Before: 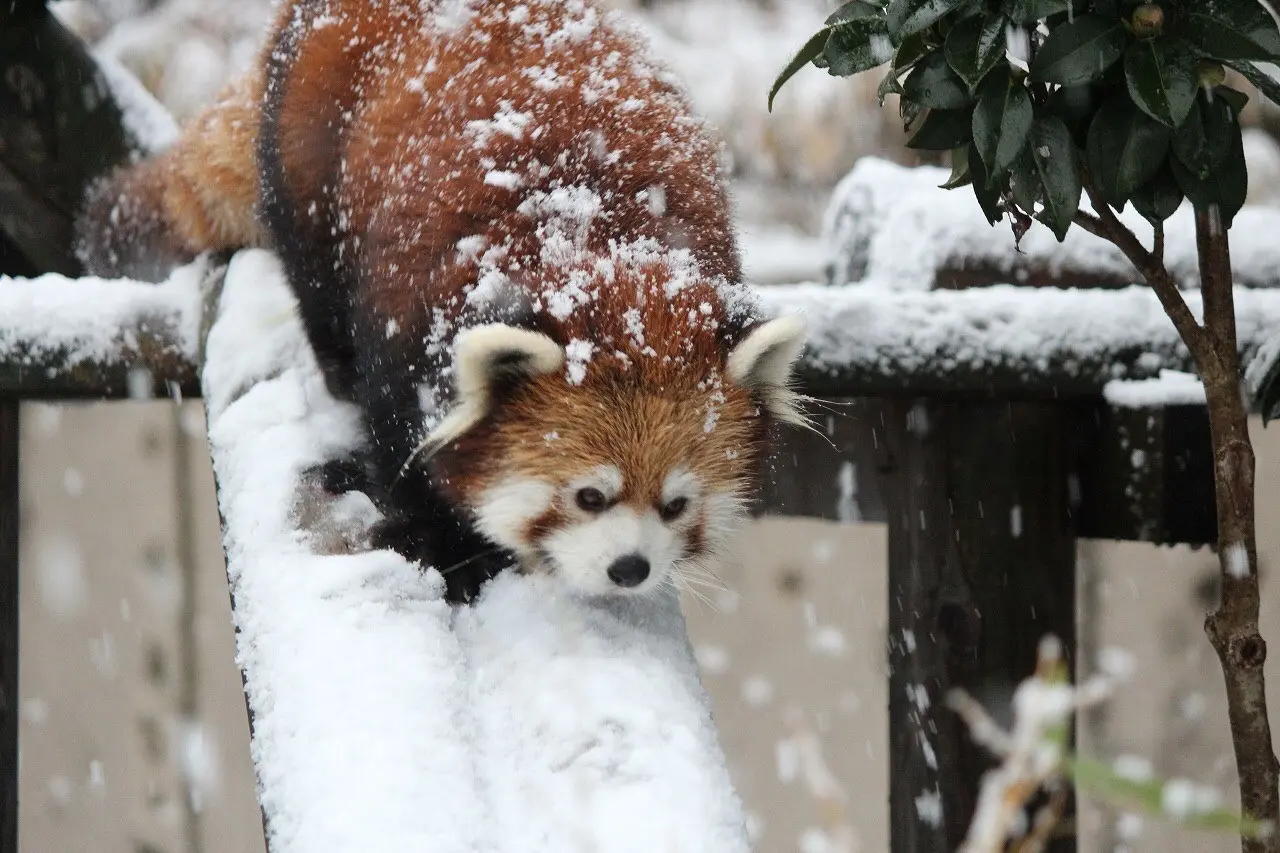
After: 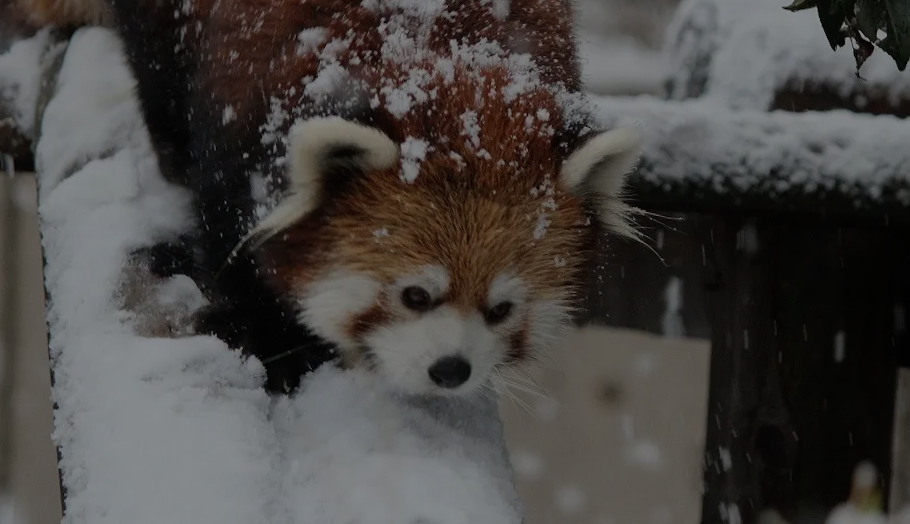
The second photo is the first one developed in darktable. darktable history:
exposure: exposure -1.946 EV, compensate highlight preservation false
crop and rotate: angle -3.6°, left 9.914%, top 20.813%, right 12.388%, bottom 12.048%
levels: levels [0, 0.498, 0.996]
